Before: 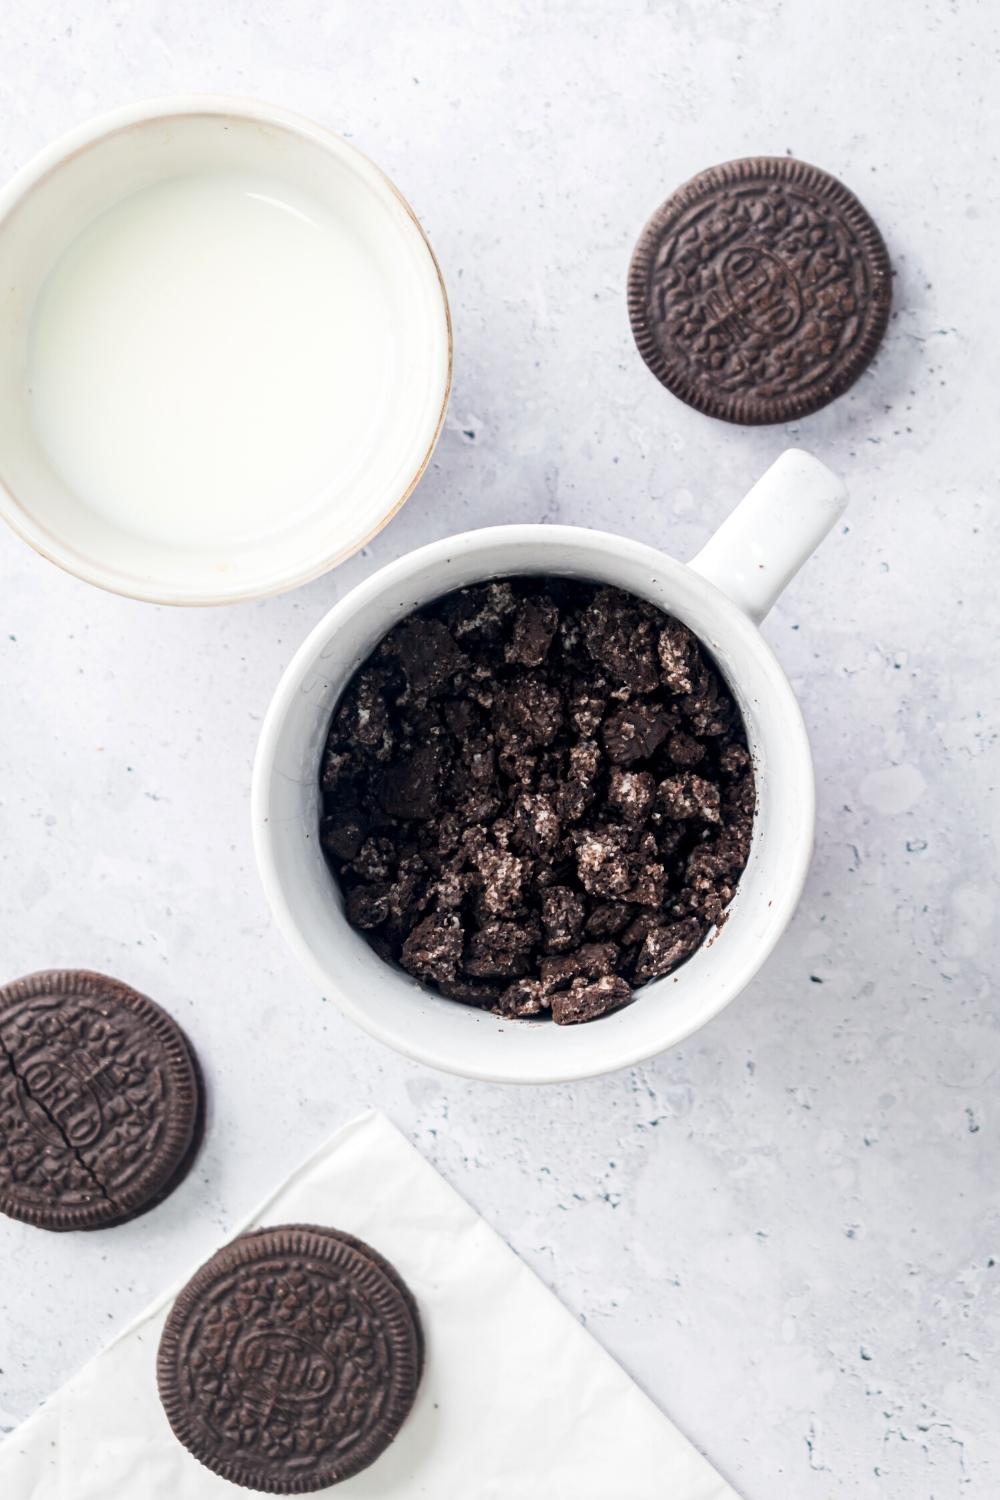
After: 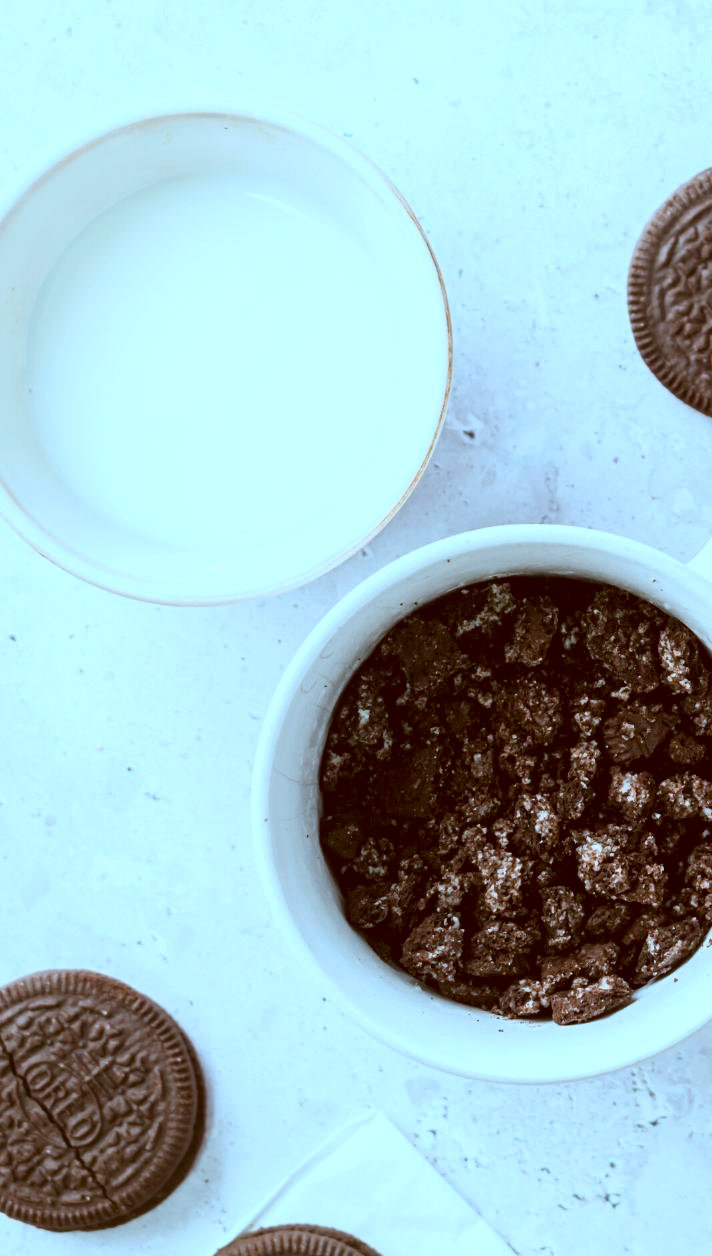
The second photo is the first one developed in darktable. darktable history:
crop: right 28.758%, bottom 16.216%
color correction: highlights a* -14.14, highlights b* -16.75, shadows a* 10.26, shadows b* 29.35
color calibration: gray › normalize channels true, illuminant as shot in camera, x 0.358, y 0.373, temperature 4628.91 K, gamut compression 0.029
